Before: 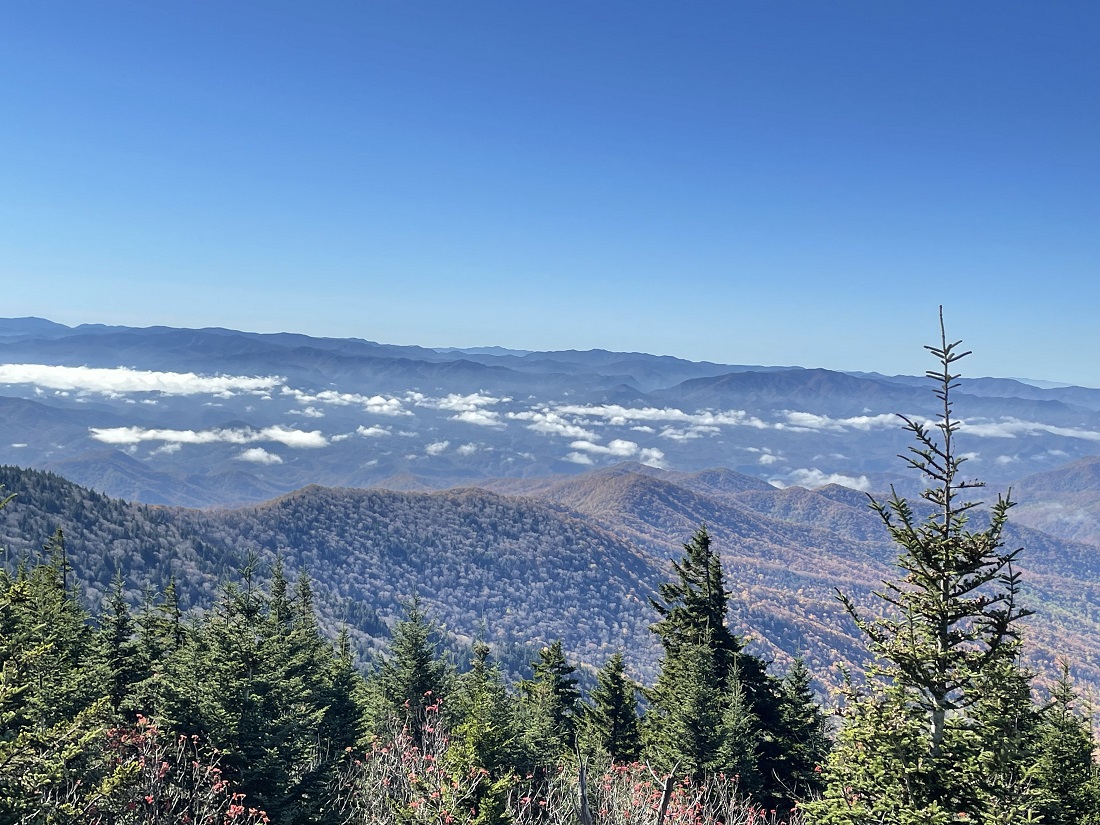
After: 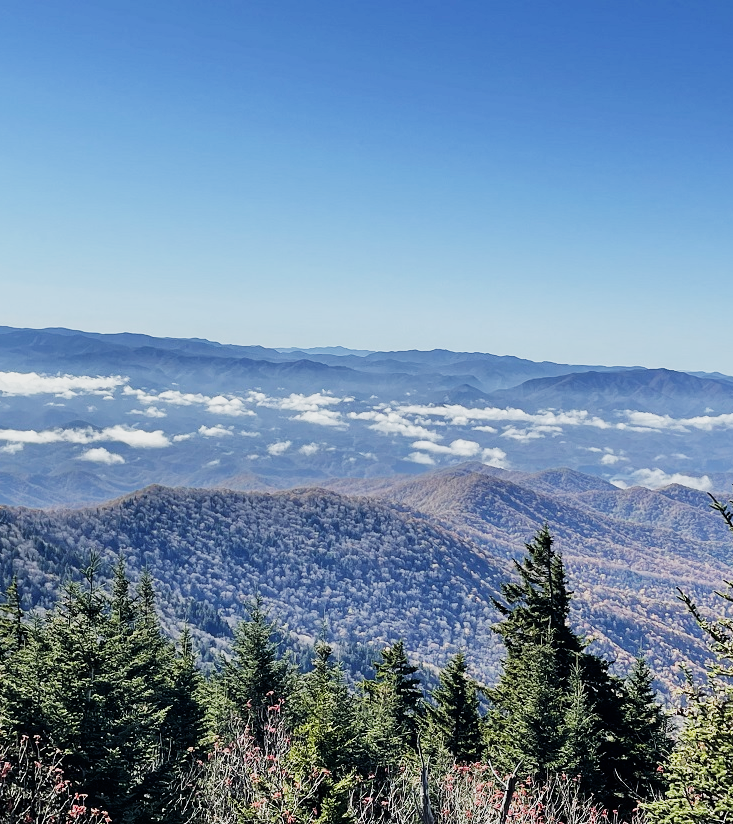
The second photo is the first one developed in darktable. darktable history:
crop and rotate: left 14.436%, right 18.898%
sigmoid: contrast 1.7, skew 0.1, preserve hue 0%, red attenuation 0.1, red rotation 0.035, green attenuation 0.1, green rotation -0.017, blue attenuation 0.15, blue rotation -0.052, base primaries Rec2020
